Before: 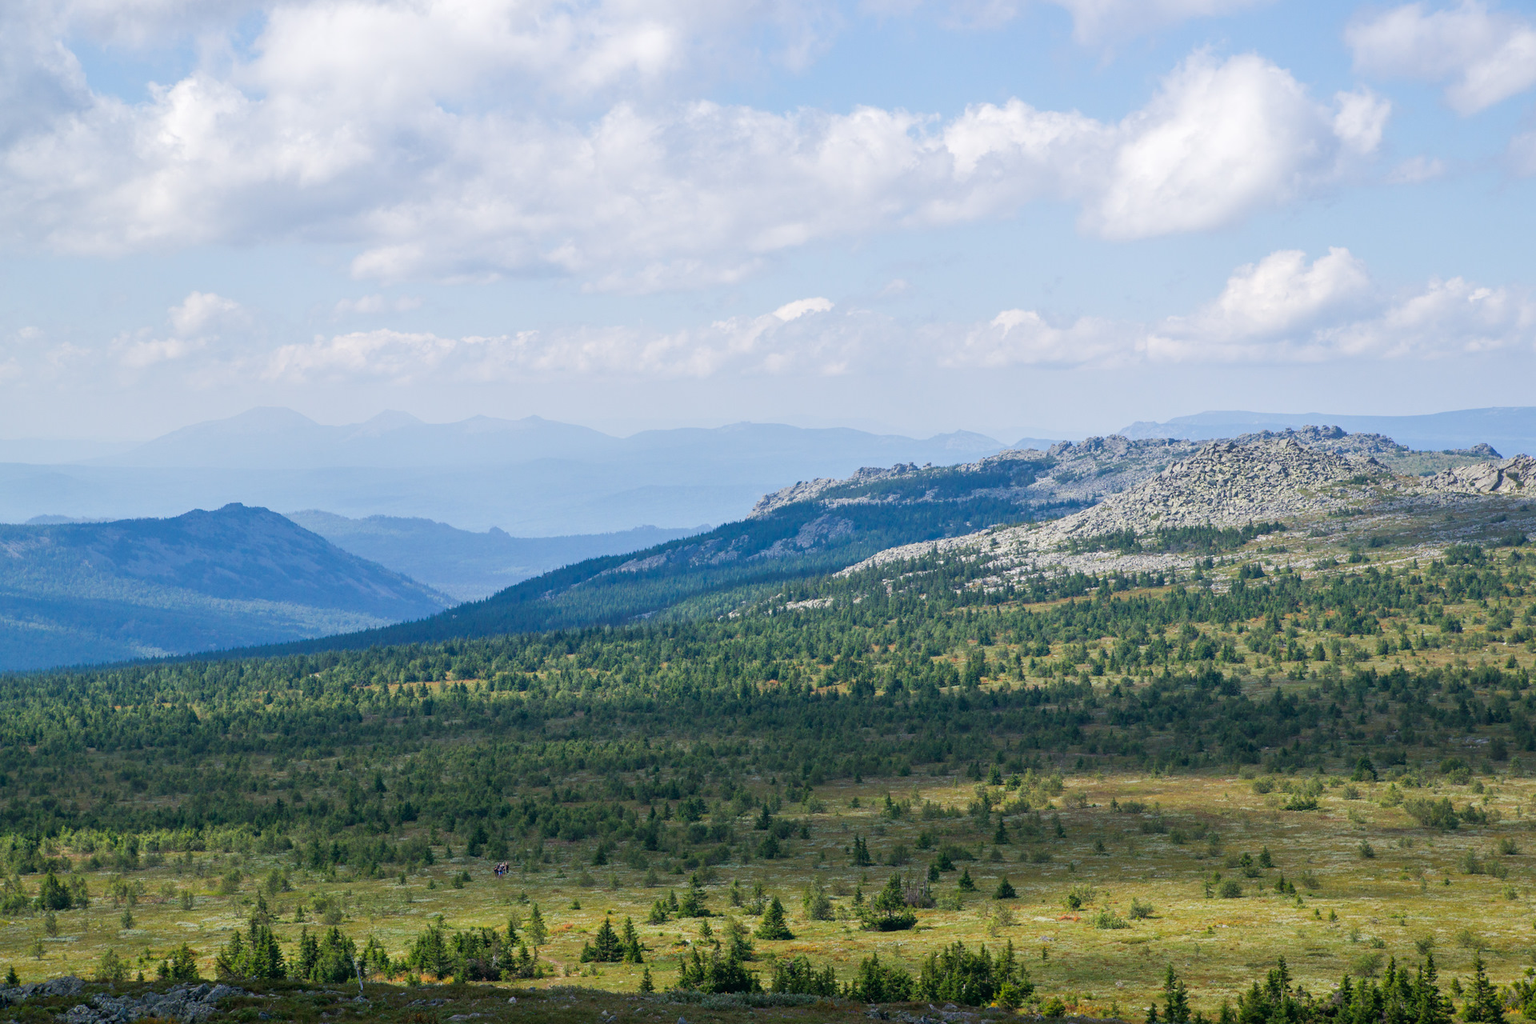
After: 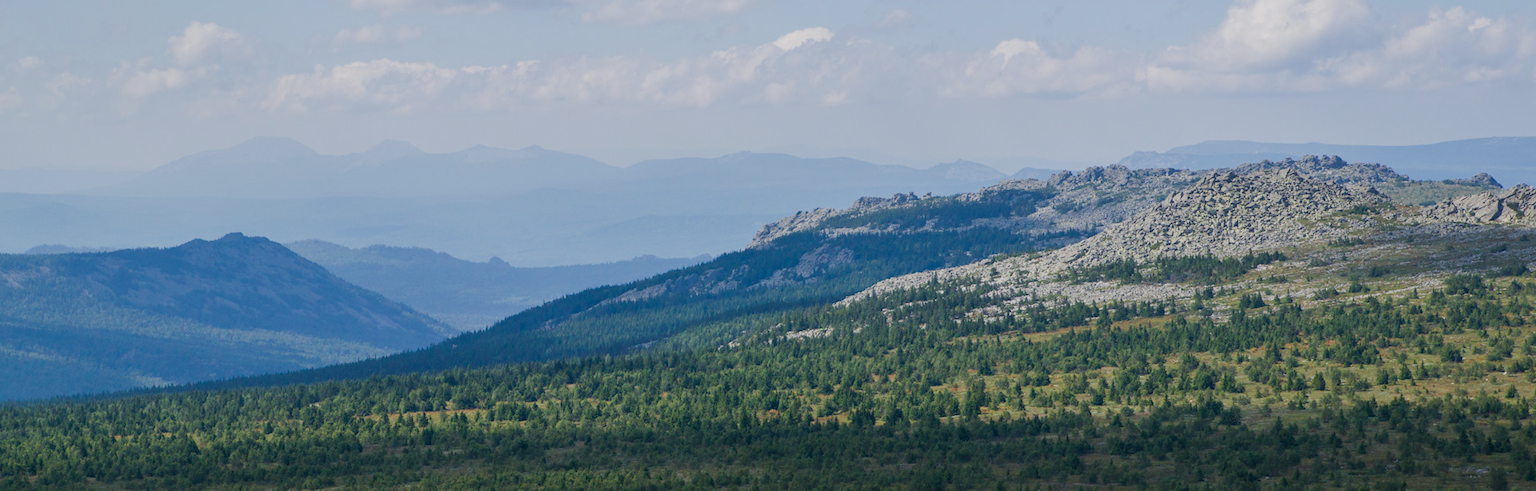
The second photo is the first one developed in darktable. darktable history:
crop and rotate: top 26.406%, bottom 25.595%
exposure: exposure -0.44 EV, compensate highlight preservation false
